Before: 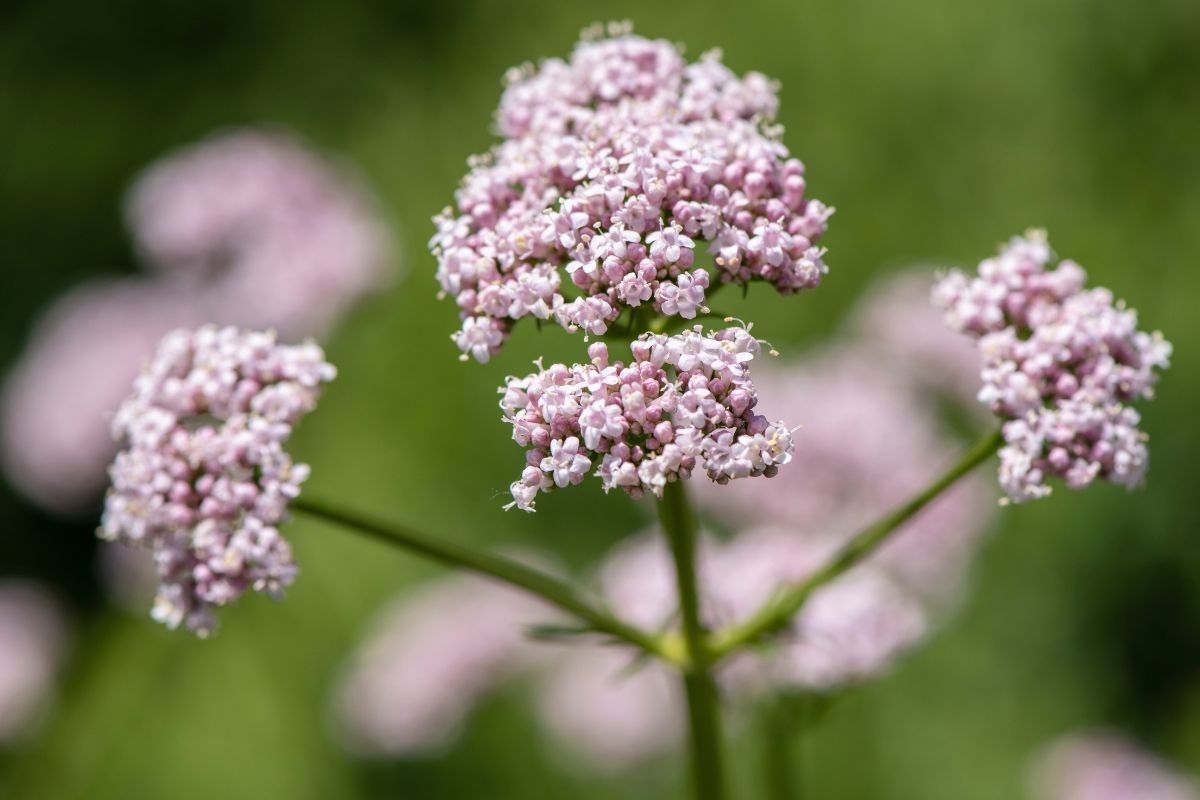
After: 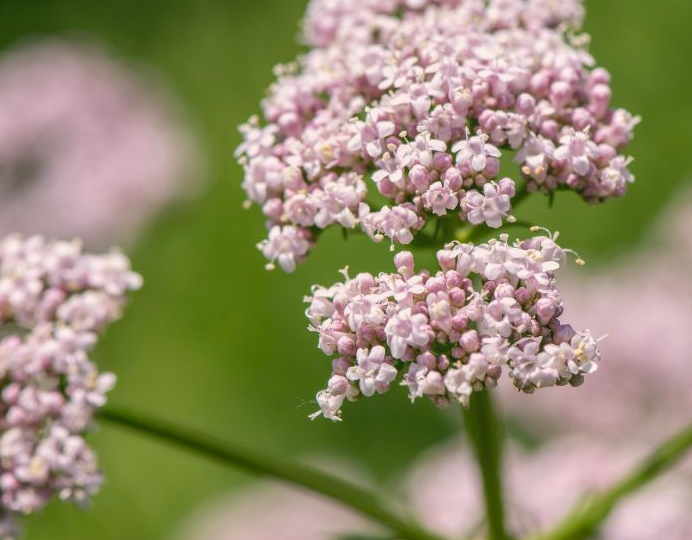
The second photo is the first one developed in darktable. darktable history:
color correction: highlights a* 4.15, highlights b* 4.96, shadows a* -7.72, shadows b* 4.75
crop: left 16.177%, top 11.392%, right 26.137%, bottom 20.806%
local contrast: highlights 44%, shadows 2%, detail 101%
